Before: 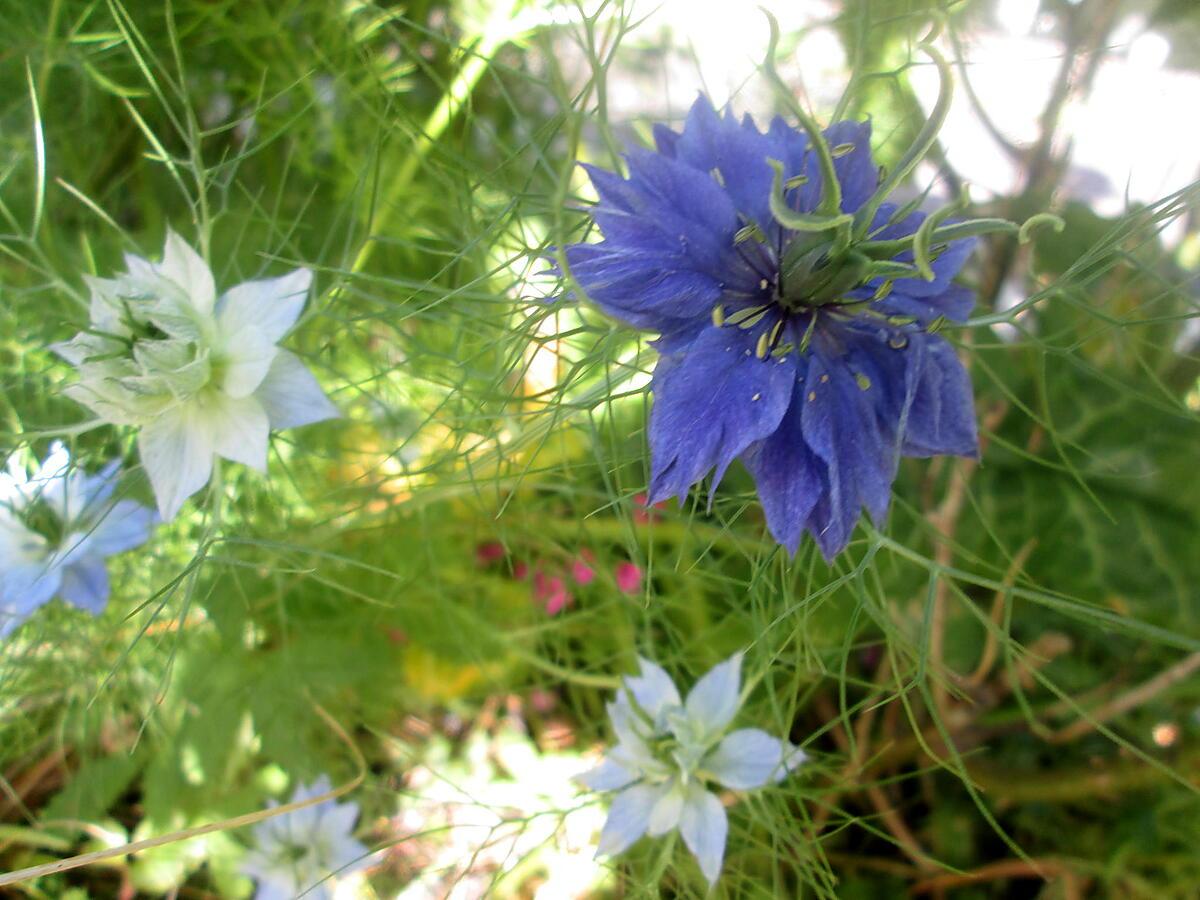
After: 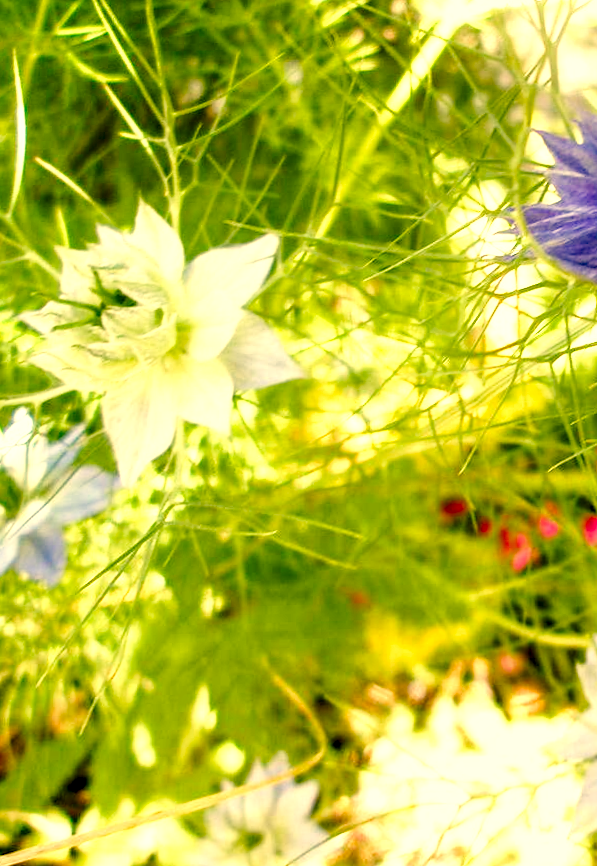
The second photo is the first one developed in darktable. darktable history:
white balance: red 1.123, blue 0.83
color correction: highlights a* 2.72, highlights b* 22.8
color balance rgb: perceptual saturation grading › global saturation 25%, perceptual saturation grading › highlights -50%, perceptual saturation grading › shadows 30%, perceptual brilliance grading › global brilliance 12%, global vibrance 20%
base curve: curves: ch0 [(0, 0) (0.204, 0.334) (0.55, 0.733) (1, 1)], preserve colors none
haze removal: compatibility mode true, adaptive false
crop: left 0.587%, right 45.588%, bottom 0.086%
rotate and perspective: rotation -1.68°, lens shift (vertical) -0.146, crop left 0.049, crop right 0.912, crop top 0.032, crop bottom 0.96
local contrast: highlights 60%, shadows 60%, detail 160%
